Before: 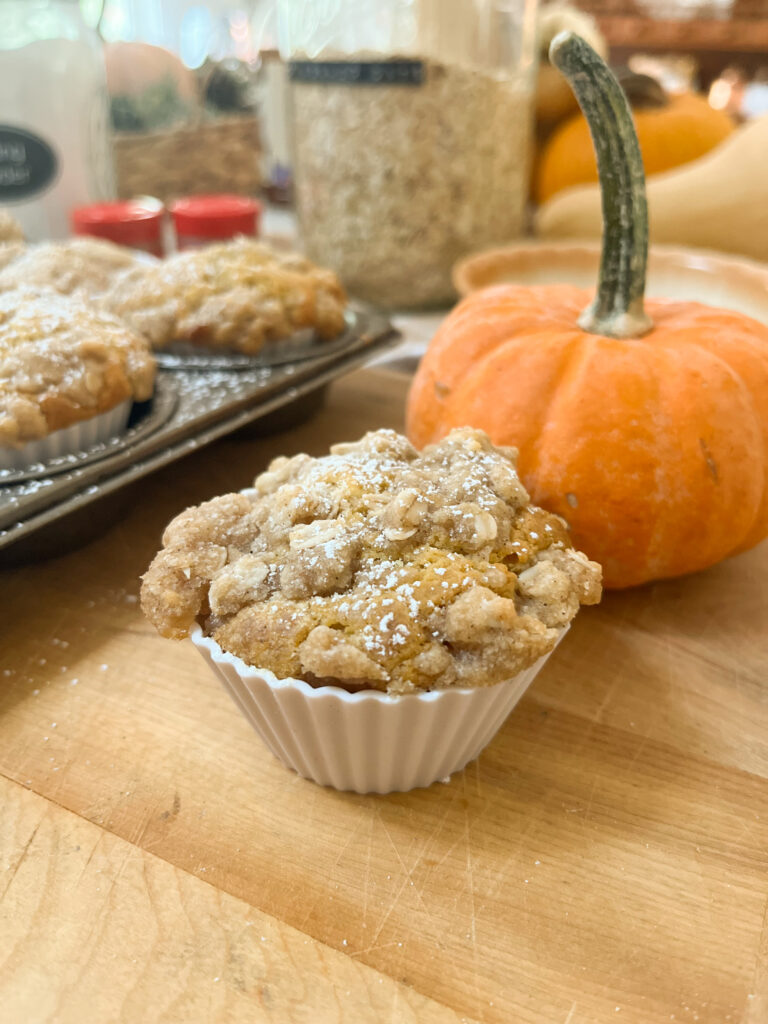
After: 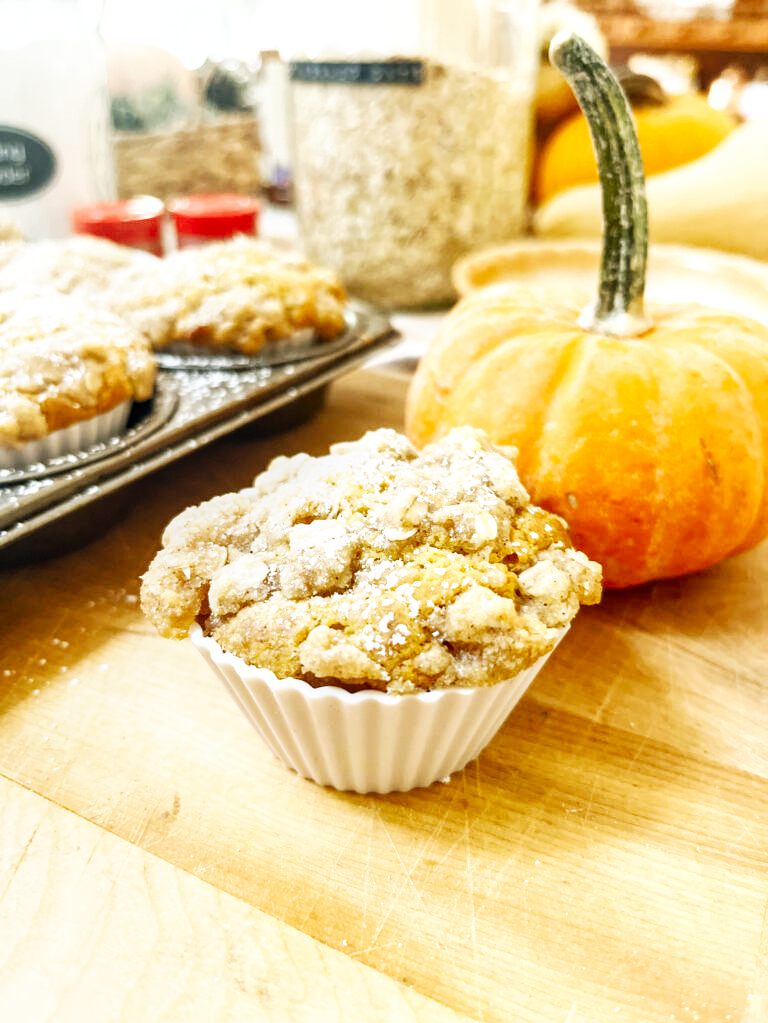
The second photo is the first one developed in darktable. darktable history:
tone curve: curves: ch0 [(0, 0) (0.641, 0.595) (1, 1)], color space Lab, independent channels, preserve colors none
crop: bottom 0.055%
local contrast: on, module defaults
base curve: curves: ch0 [(0, 0) (0.007, 0.004) (0.027, 0.03) (0.046, 0.07) (0.207, 0.54) (0.442, 0.872) (0.673, 0.972) (1, 1)], preserve colors none
